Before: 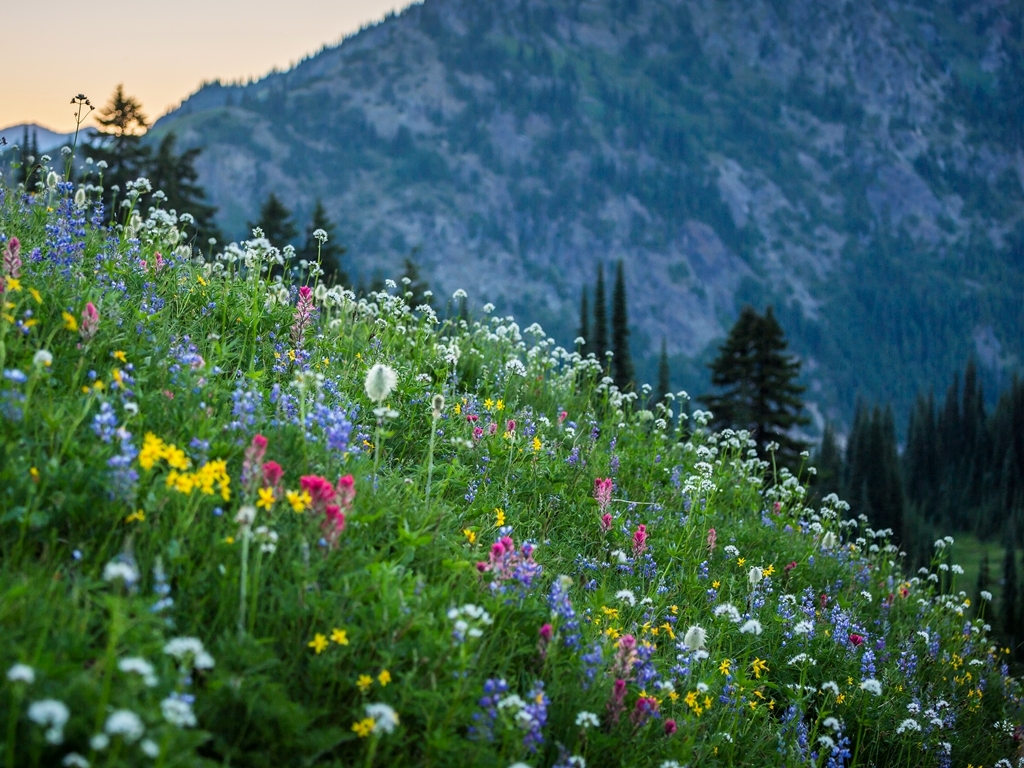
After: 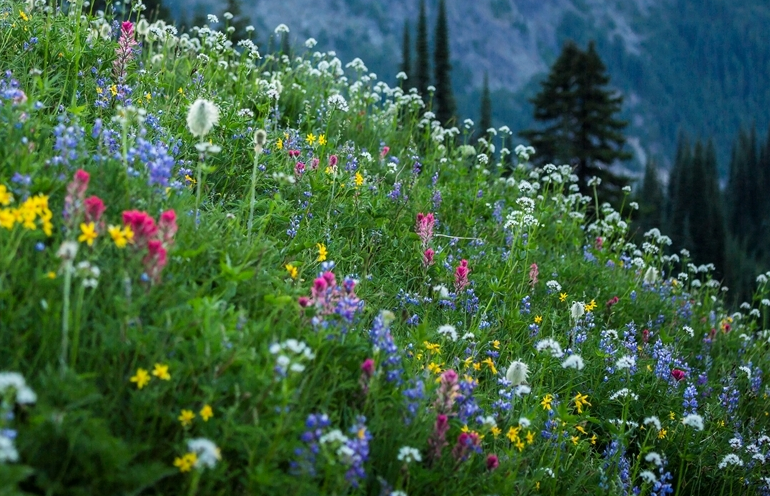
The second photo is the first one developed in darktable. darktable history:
crop and rotate: left 17.388%, top 34.533%, right 7.344%, bottom 0.827%
